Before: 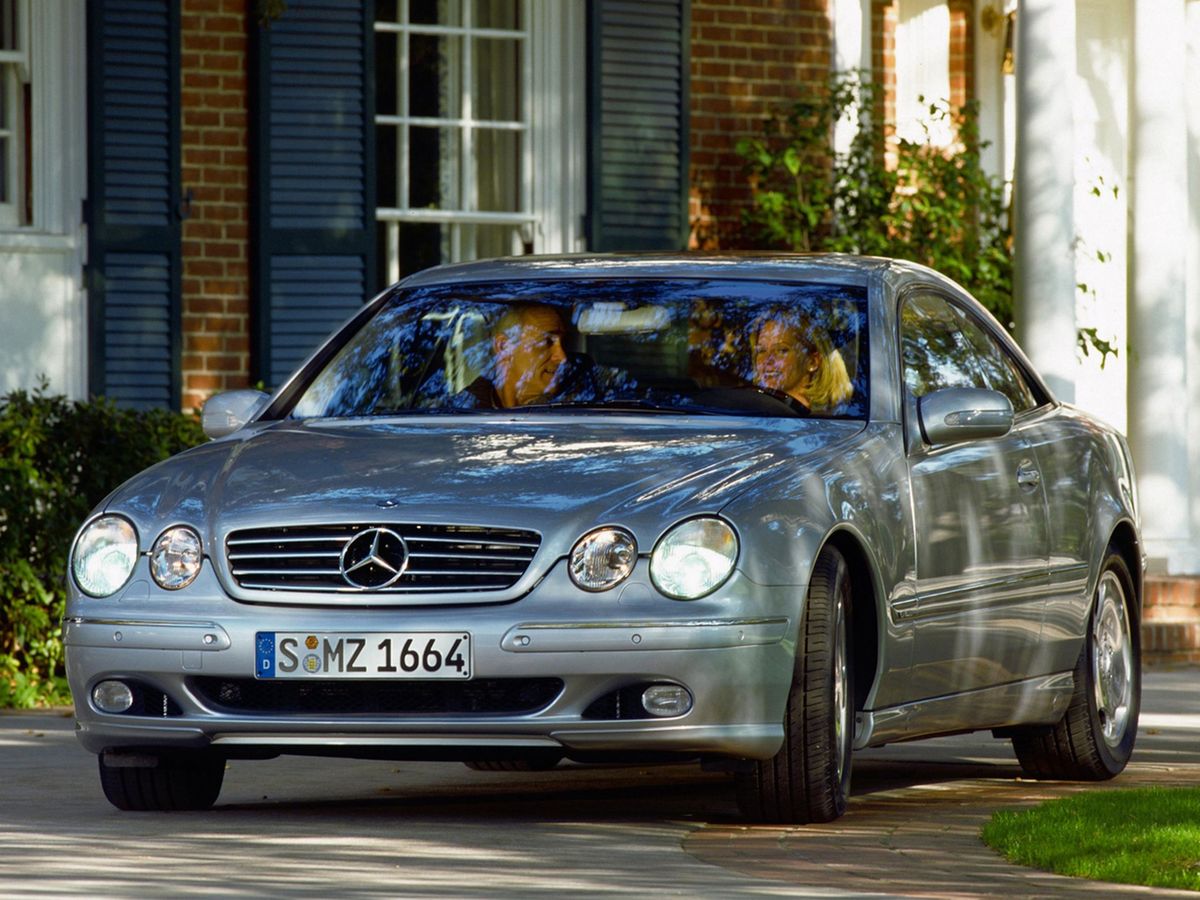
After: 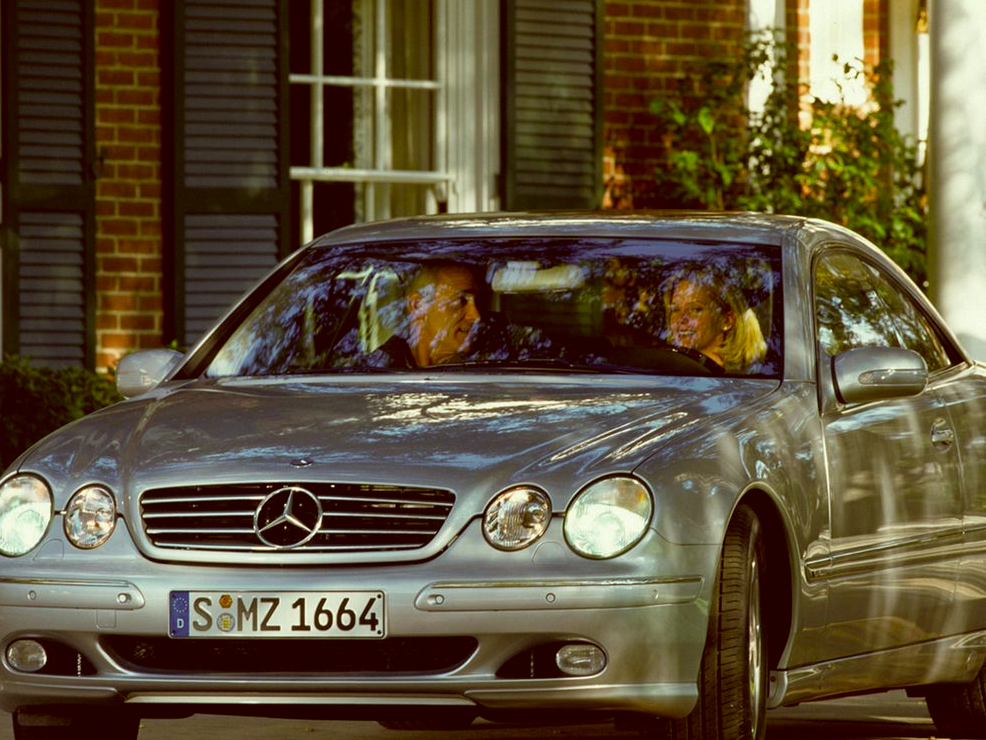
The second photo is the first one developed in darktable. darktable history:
color correction: highlights a* -5.94, highlights b* 9.48, shadows a* 10.12, shadows b* 23.94
crop and rotate: left 7.196%, top 4.574%, right 10.605%, bottom 13.178%
